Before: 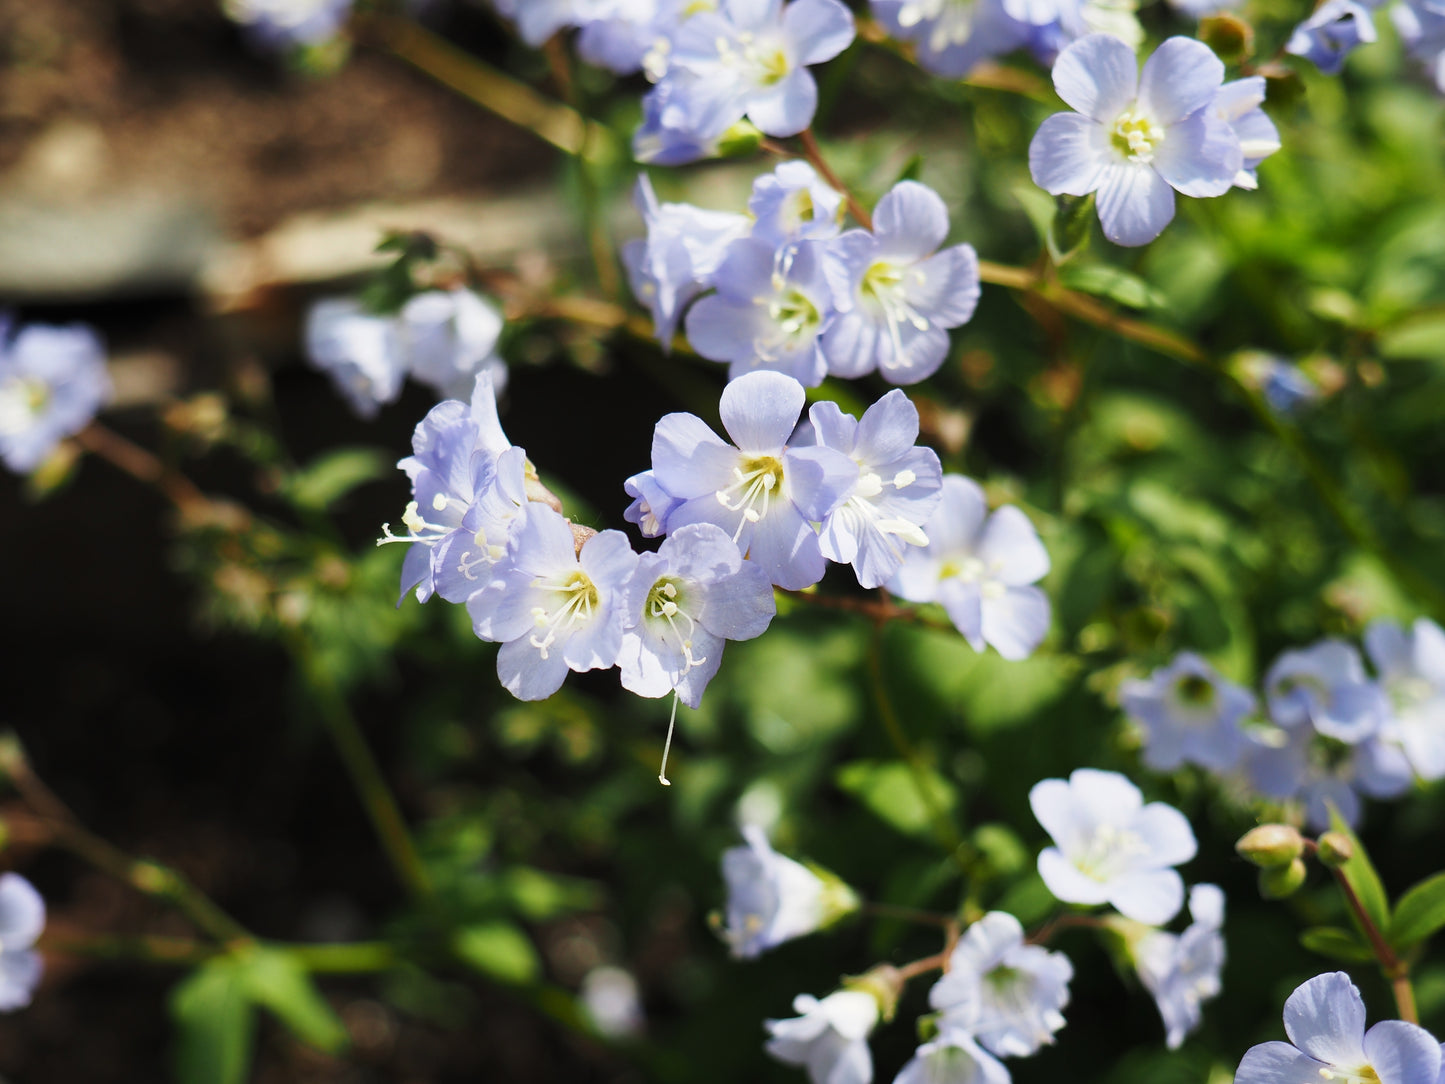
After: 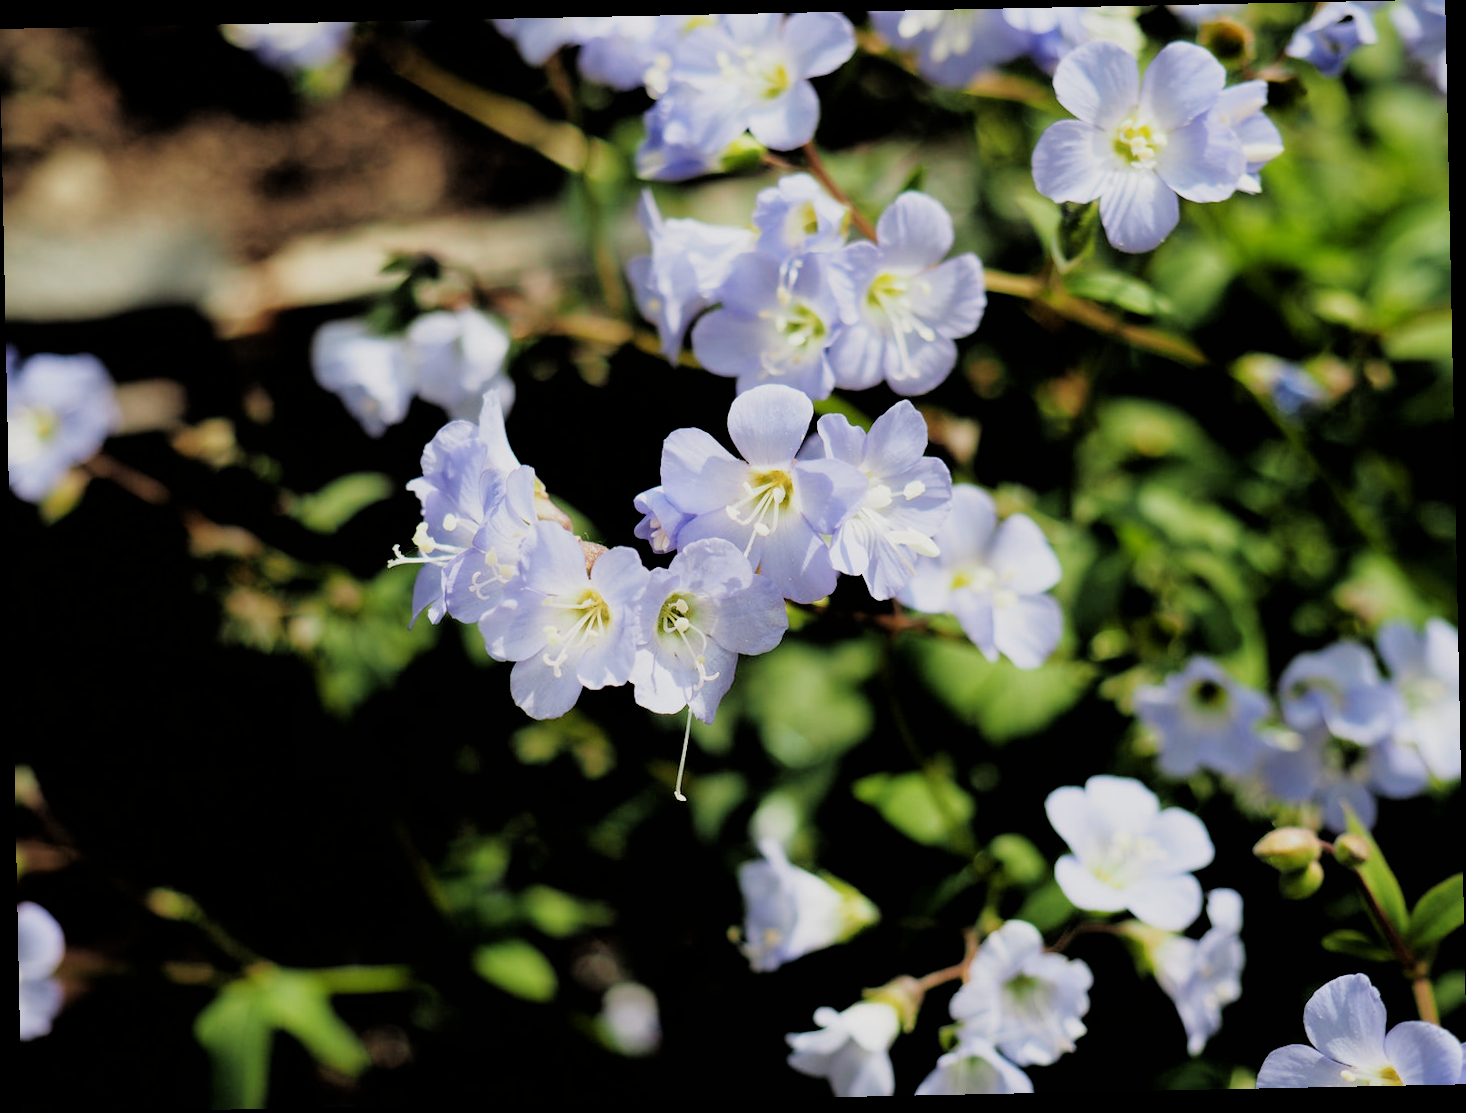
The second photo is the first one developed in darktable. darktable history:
filmic rgb: black relative exposure -3.31 EV, white relative exposure 3.45 EV, hardness 2.36, contrast 1.103
rotate and perspective: rotation -1.17°, automatic cropping off
